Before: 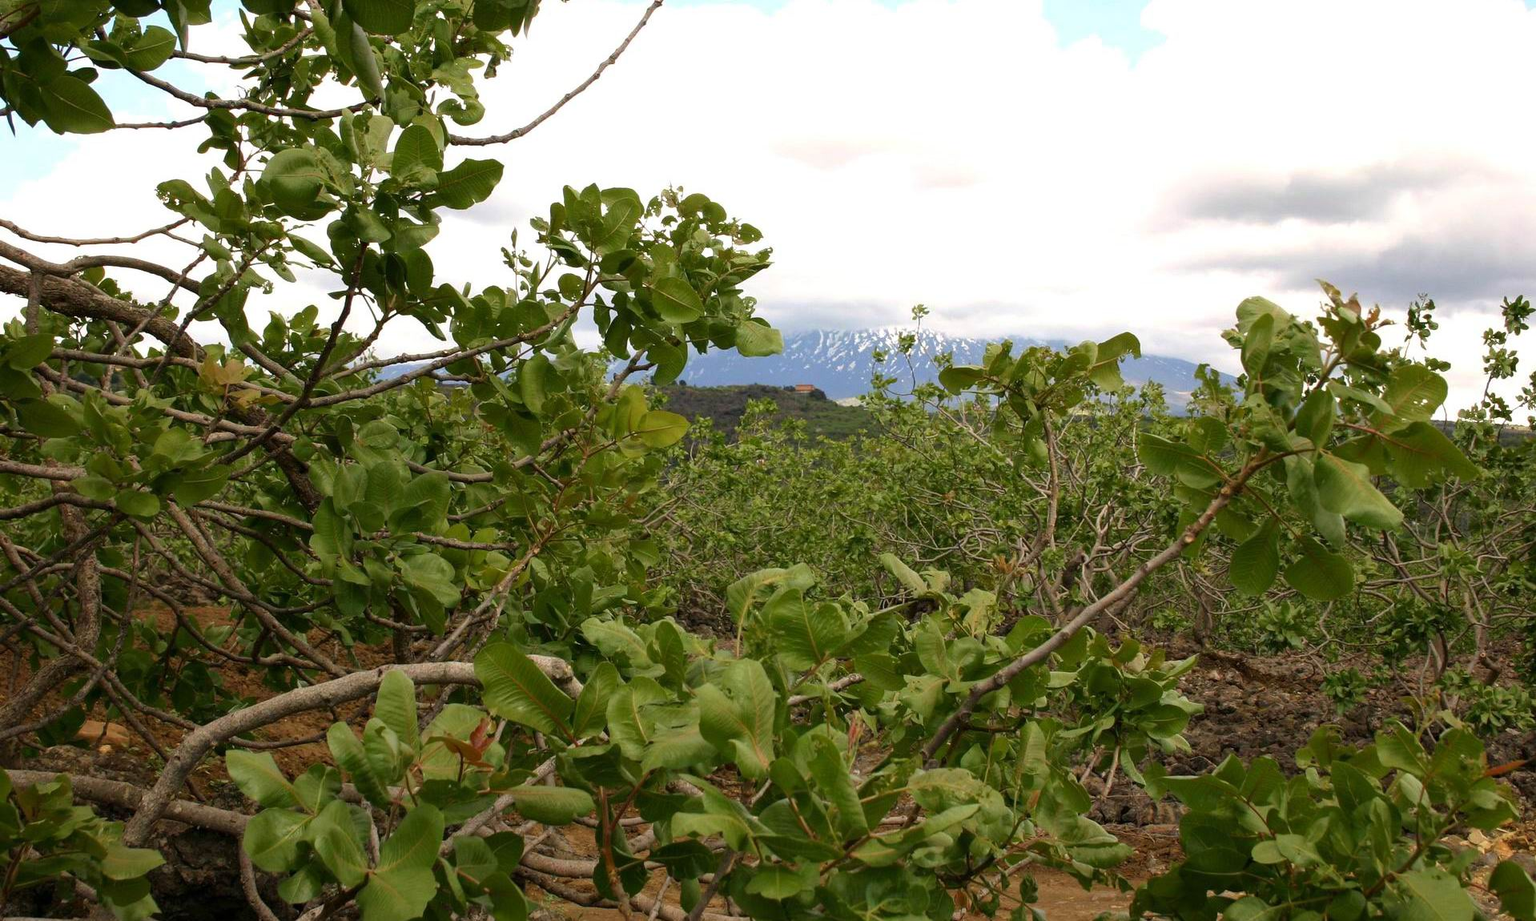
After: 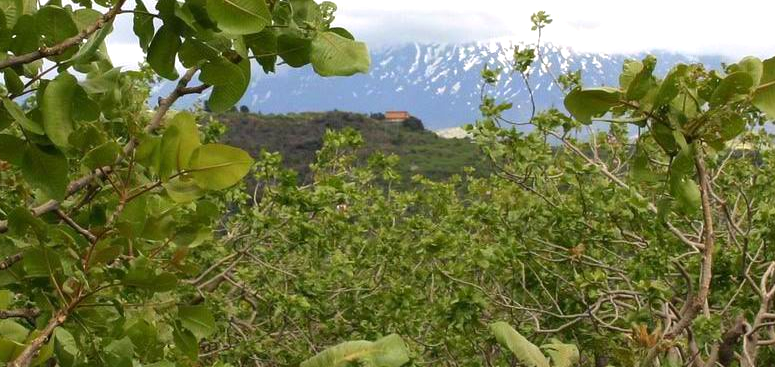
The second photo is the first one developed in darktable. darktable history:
crop: left 31.751%, top 32.172%, right 27.8%, bottom 35.83%
exposure: exposure 0.29 EV, compensate highlight preservation false
